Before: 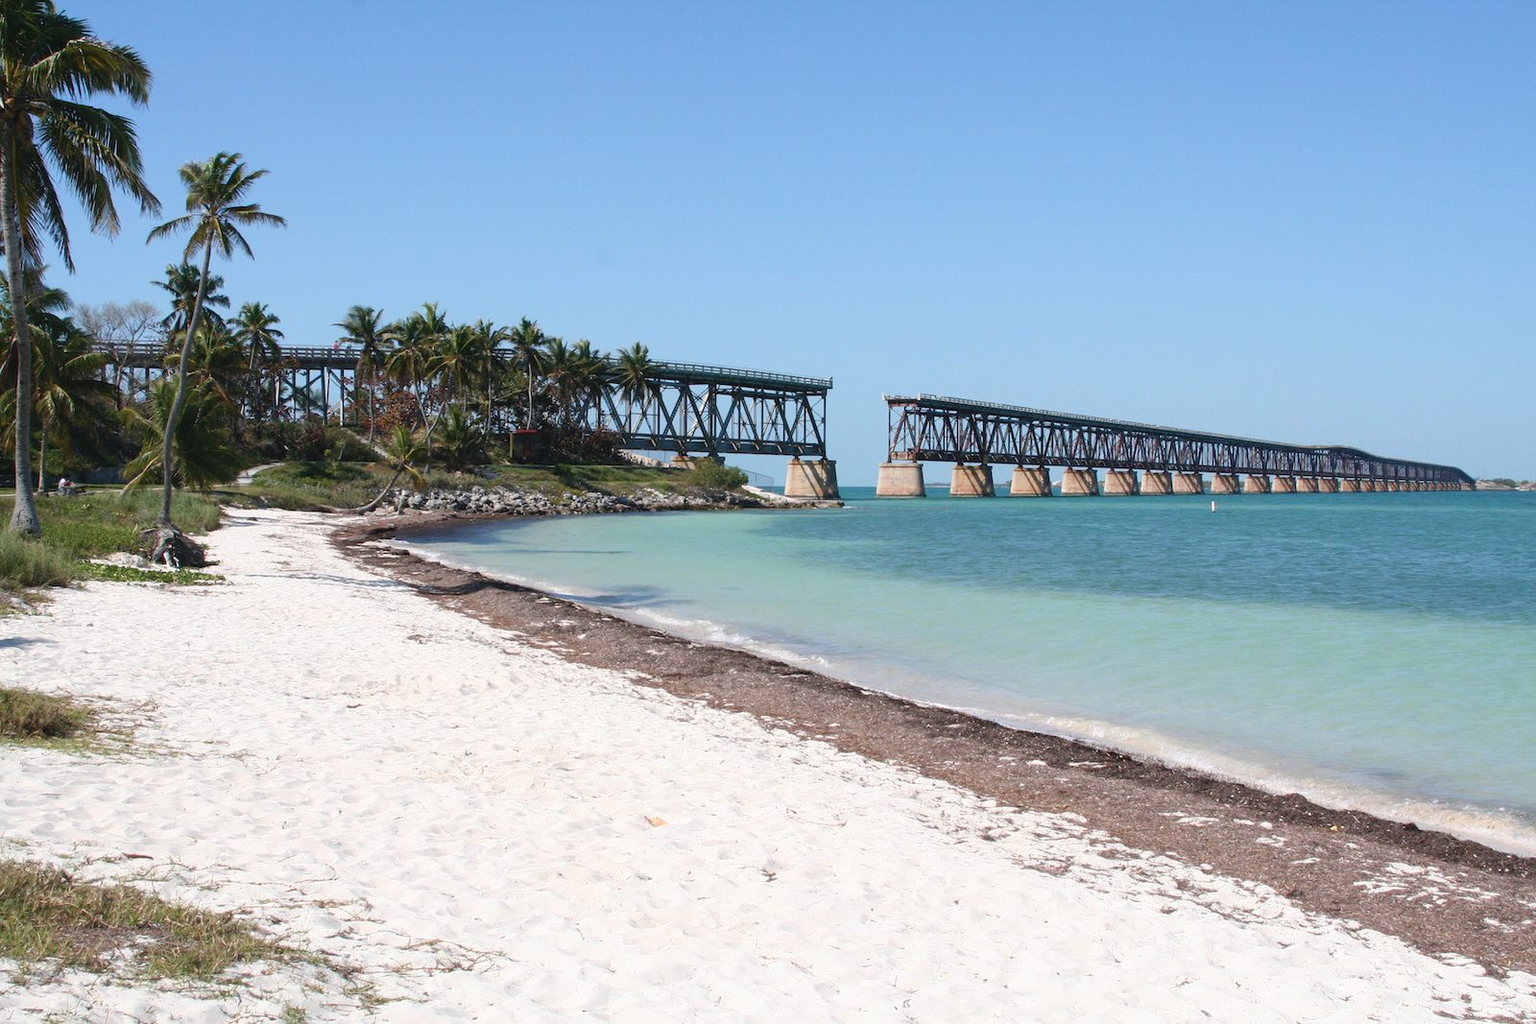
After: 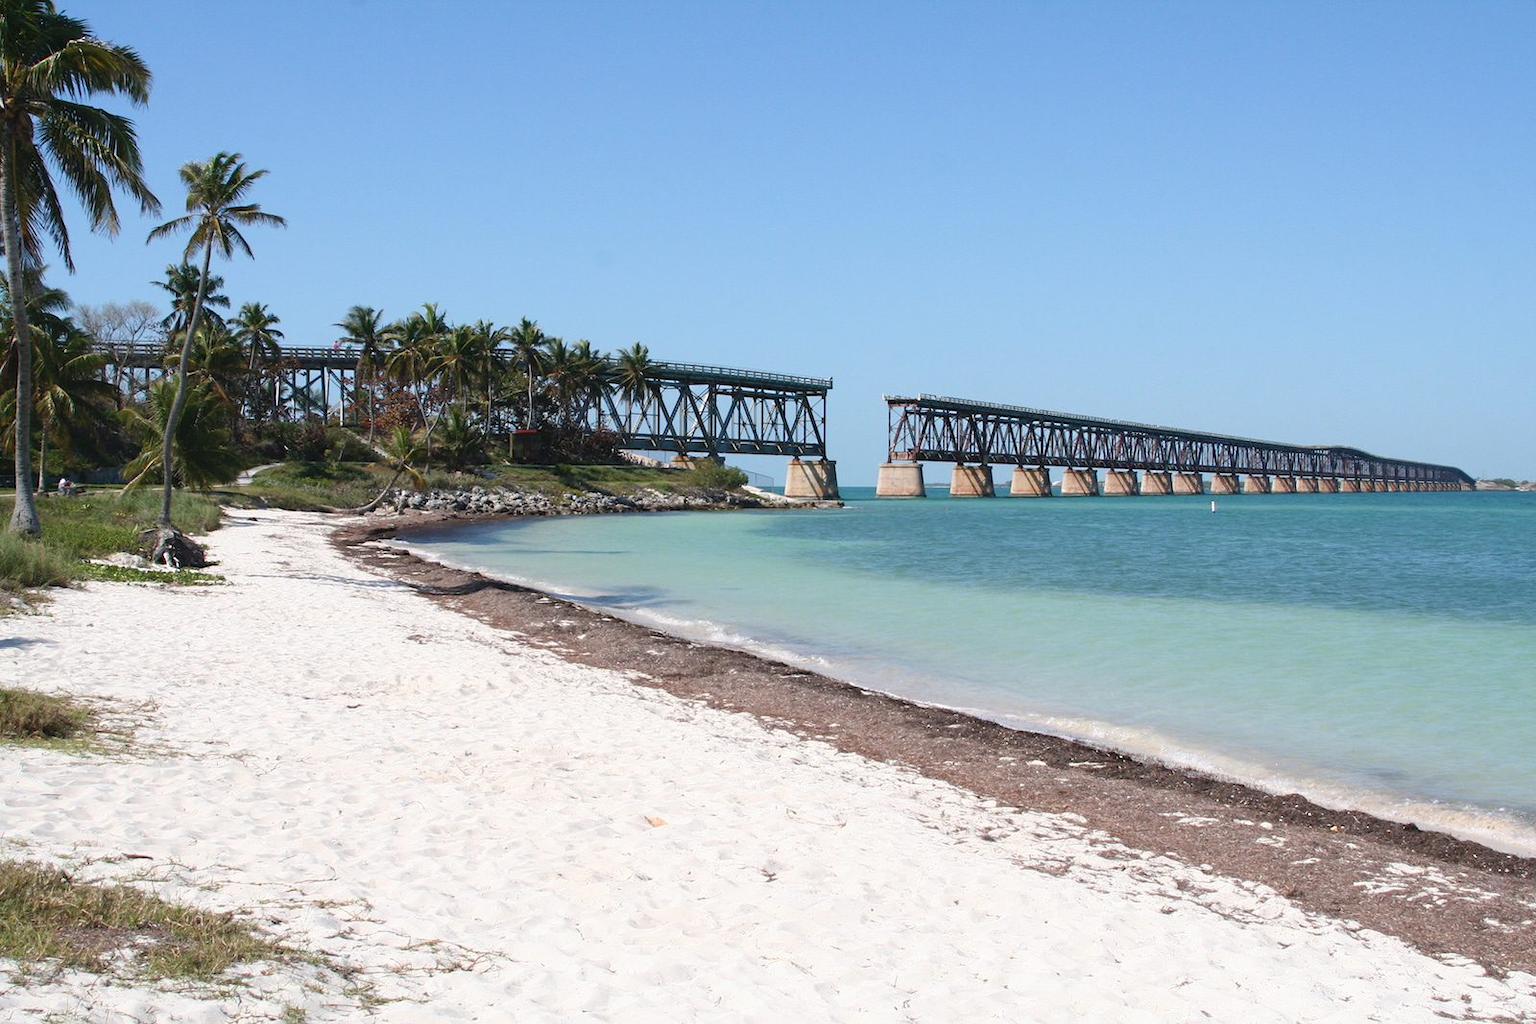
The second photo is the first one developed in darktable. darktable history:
sharpen: radius 5.349, amount 0.311, threshold 26.906
